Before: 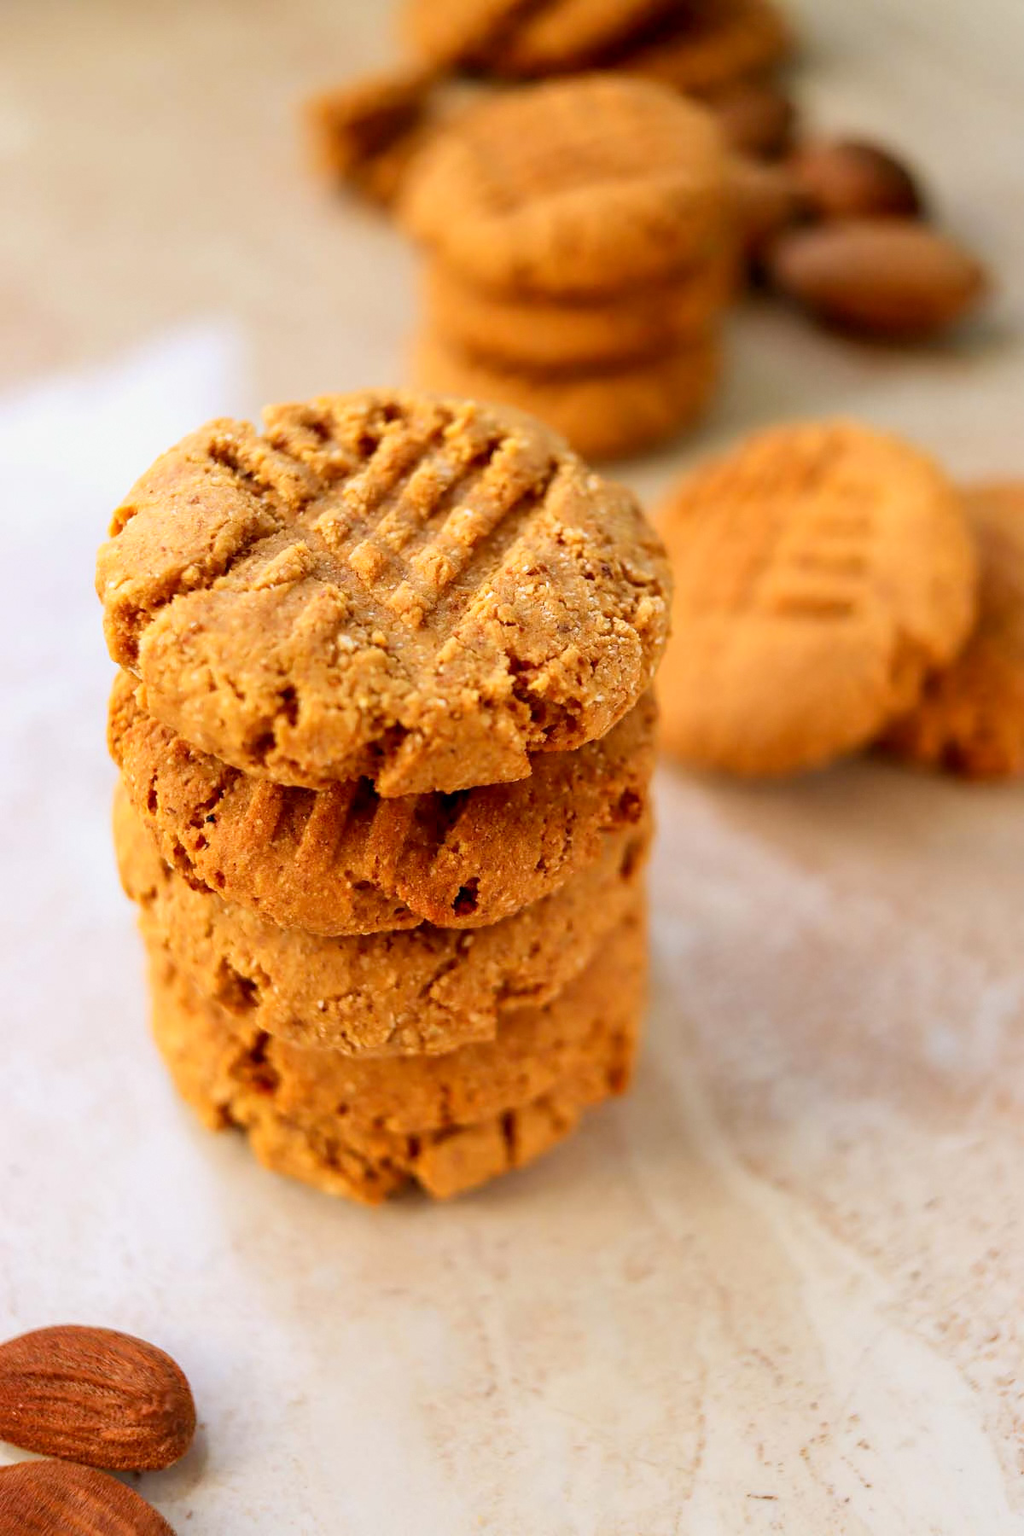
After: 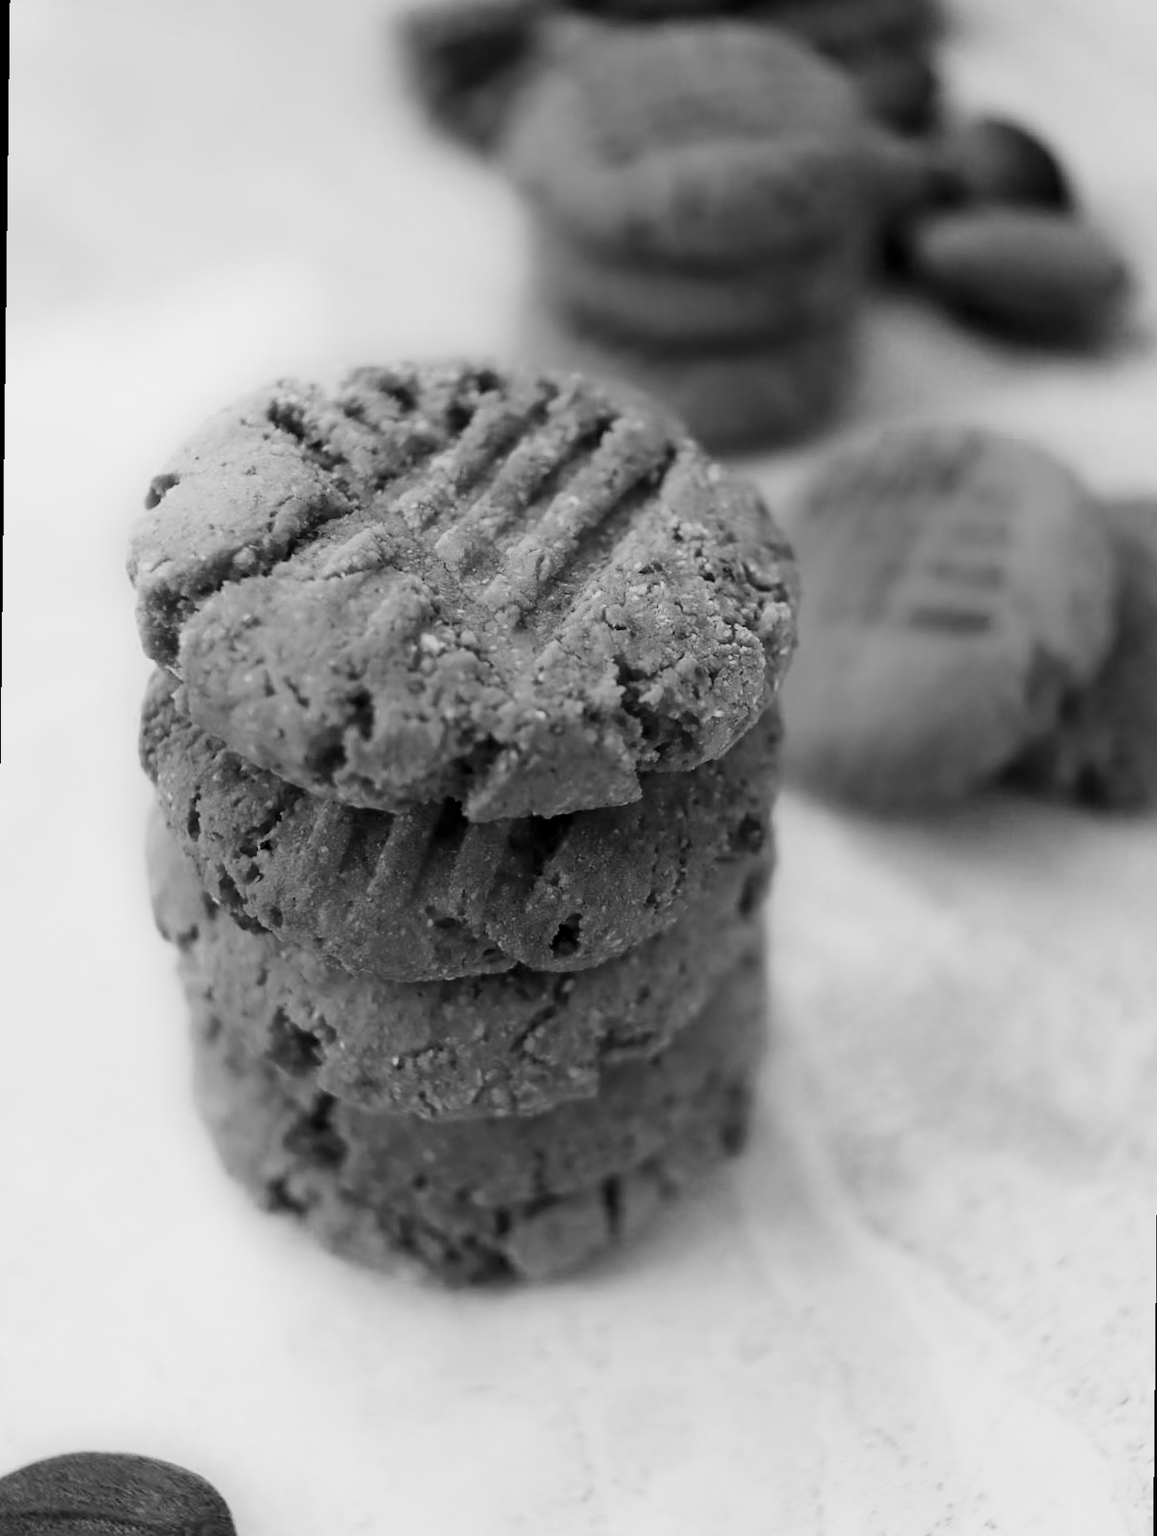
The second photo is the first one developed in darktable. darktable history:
exposure: black level correction 0, exposure 0.4 EV, compensate exposure bias true, compensate highlight preservation false
crop and rotate: top 0%, bottom 5.097%
rotate and perspective: rotation 0.679°, lens shift (horizontal) 0.136, crop left 0.009, crop right 0.991, crop top 0.078, crop bottom 0.95
monochrome: a -11.7, b 1.62, size 0.5, highlights 0.38
filmic rgb: black relative exposure -7.82 EV, white relative exposure 4.29 EV, hardness 3.86, color science v6 (2022)
contrast brightness saturation: contrast 0.28
